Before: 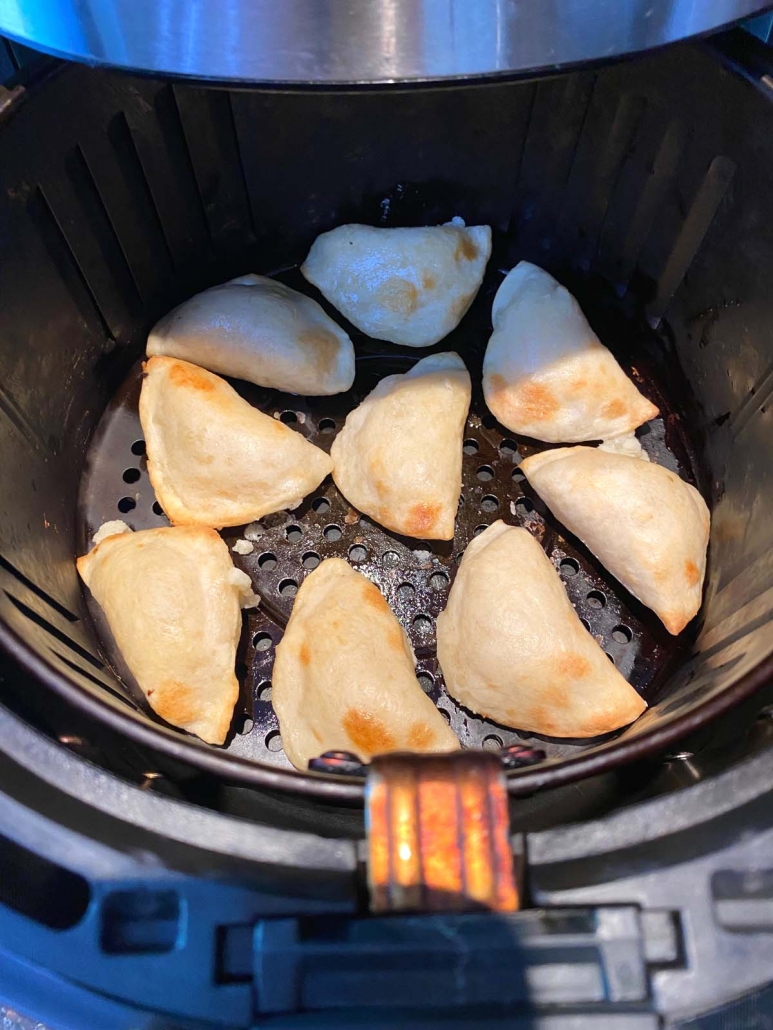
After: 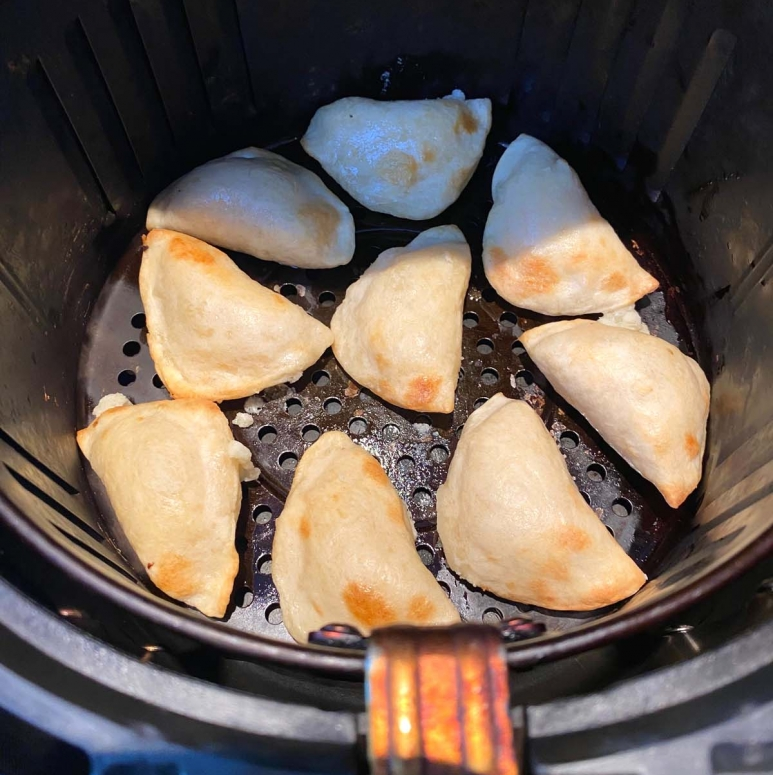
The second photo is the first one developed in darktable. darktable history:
crop and rotate: top 12.345%, bottom 12.385%
